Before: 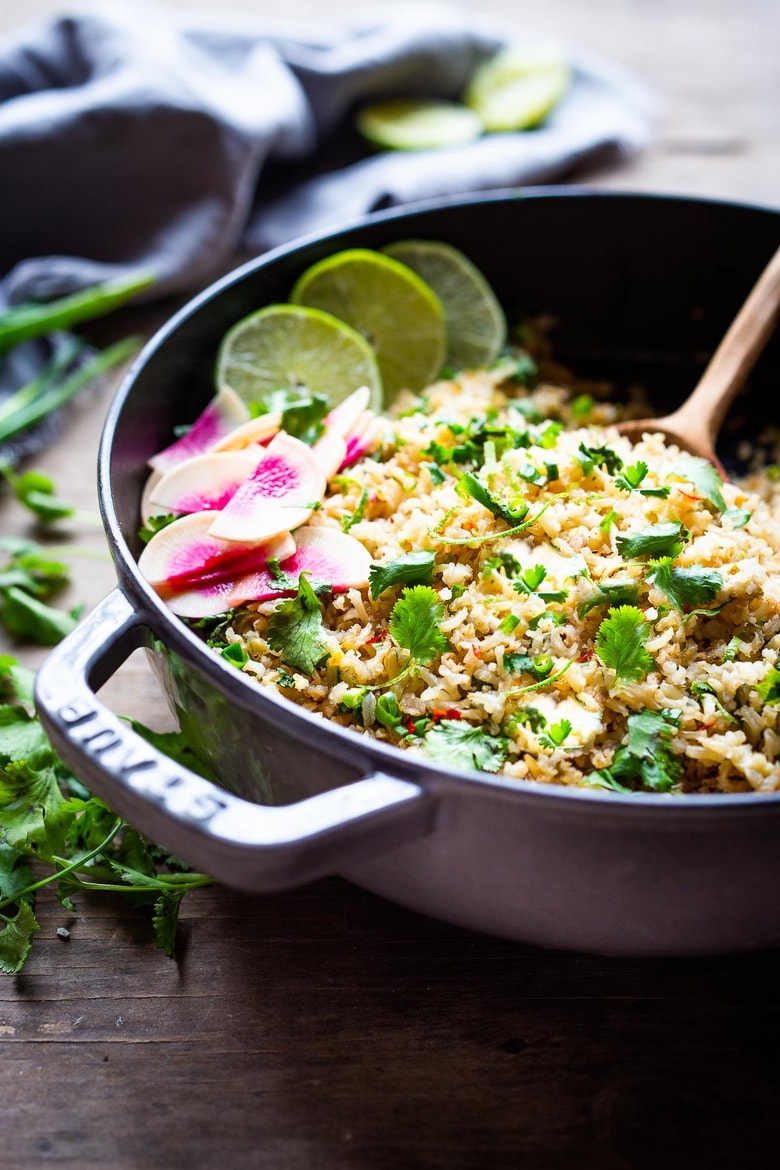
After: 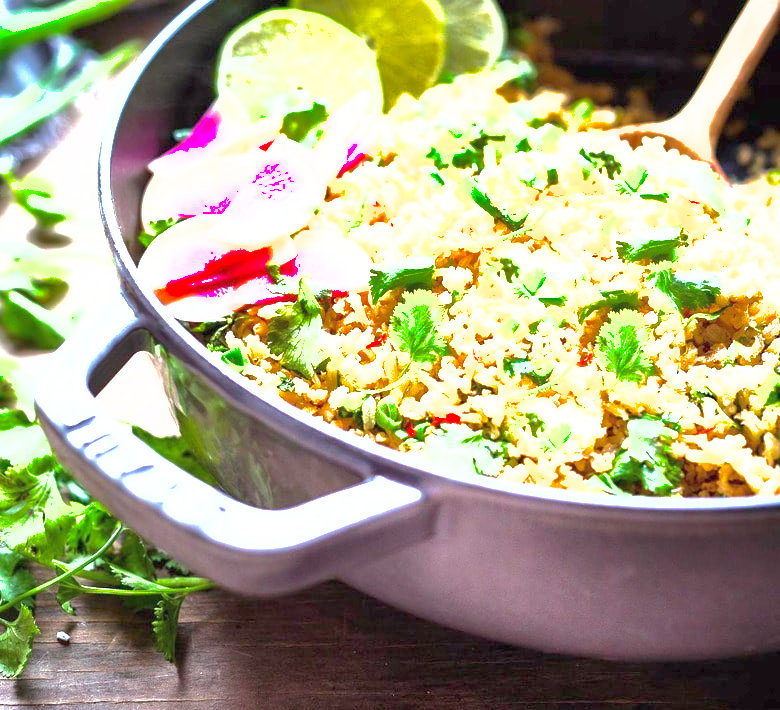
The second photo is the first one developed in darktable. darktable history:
shadows and highlights: on, module defaults
crop and rotate: top 25.357%, bottom 13.942%
exposure: black level correction 0, exposure 2.138 EV, compensate exposure bias true, compensate highlight preservation false
